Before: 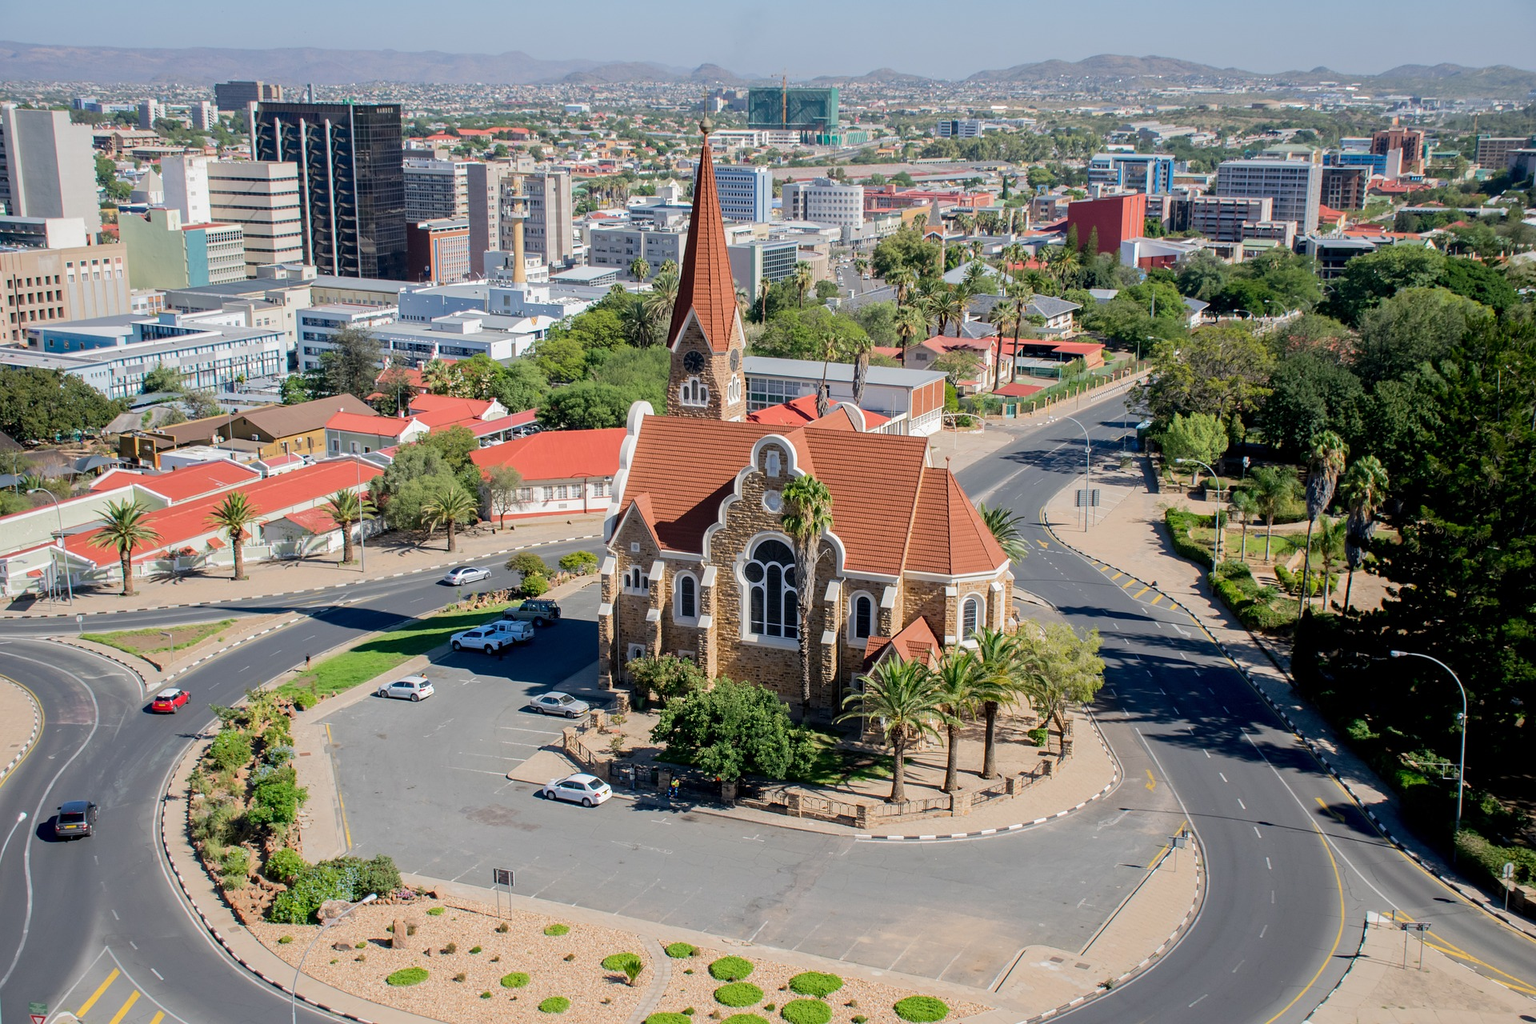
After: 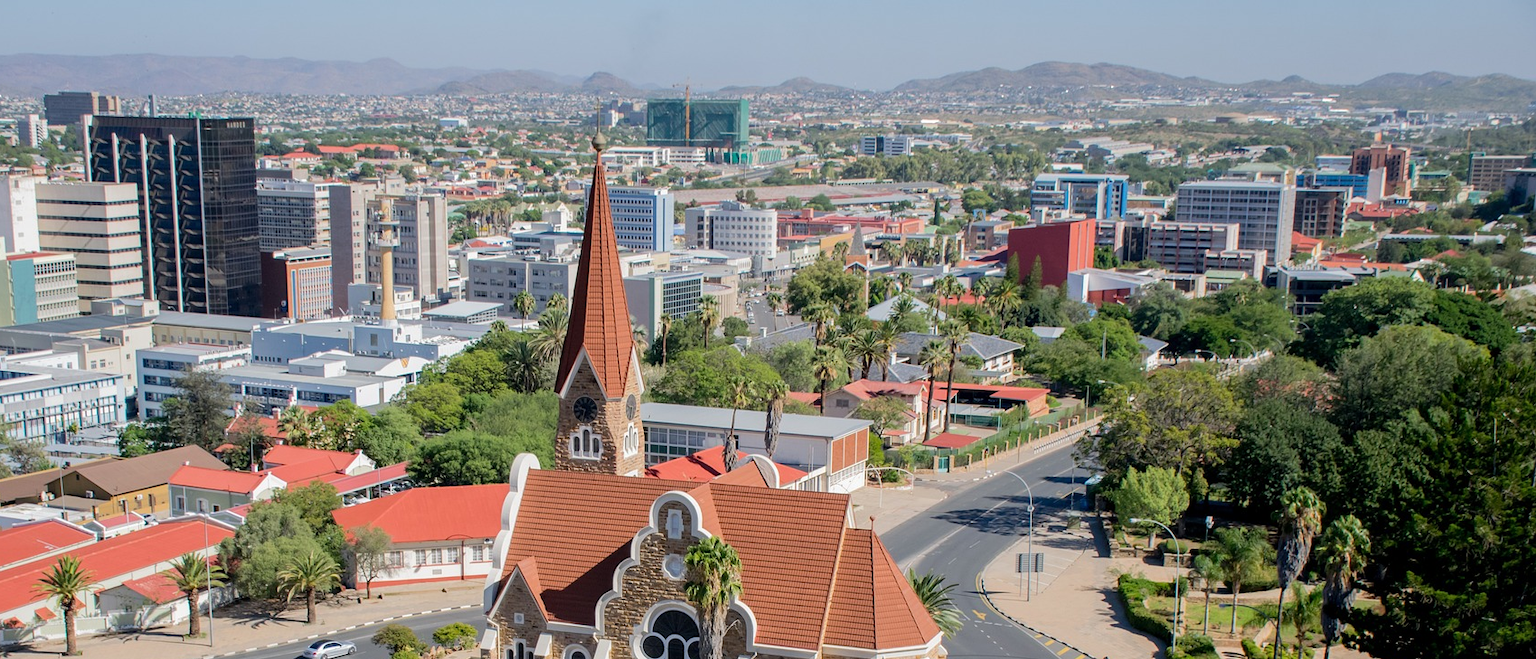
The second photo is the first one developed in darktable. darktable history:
crop and rotate: left 11.459%, bottom 43.003%
shadows and highlights: radius 335.92, shadows 63.65, highlights 5.8, compress 87.31%, soften with gaussian
